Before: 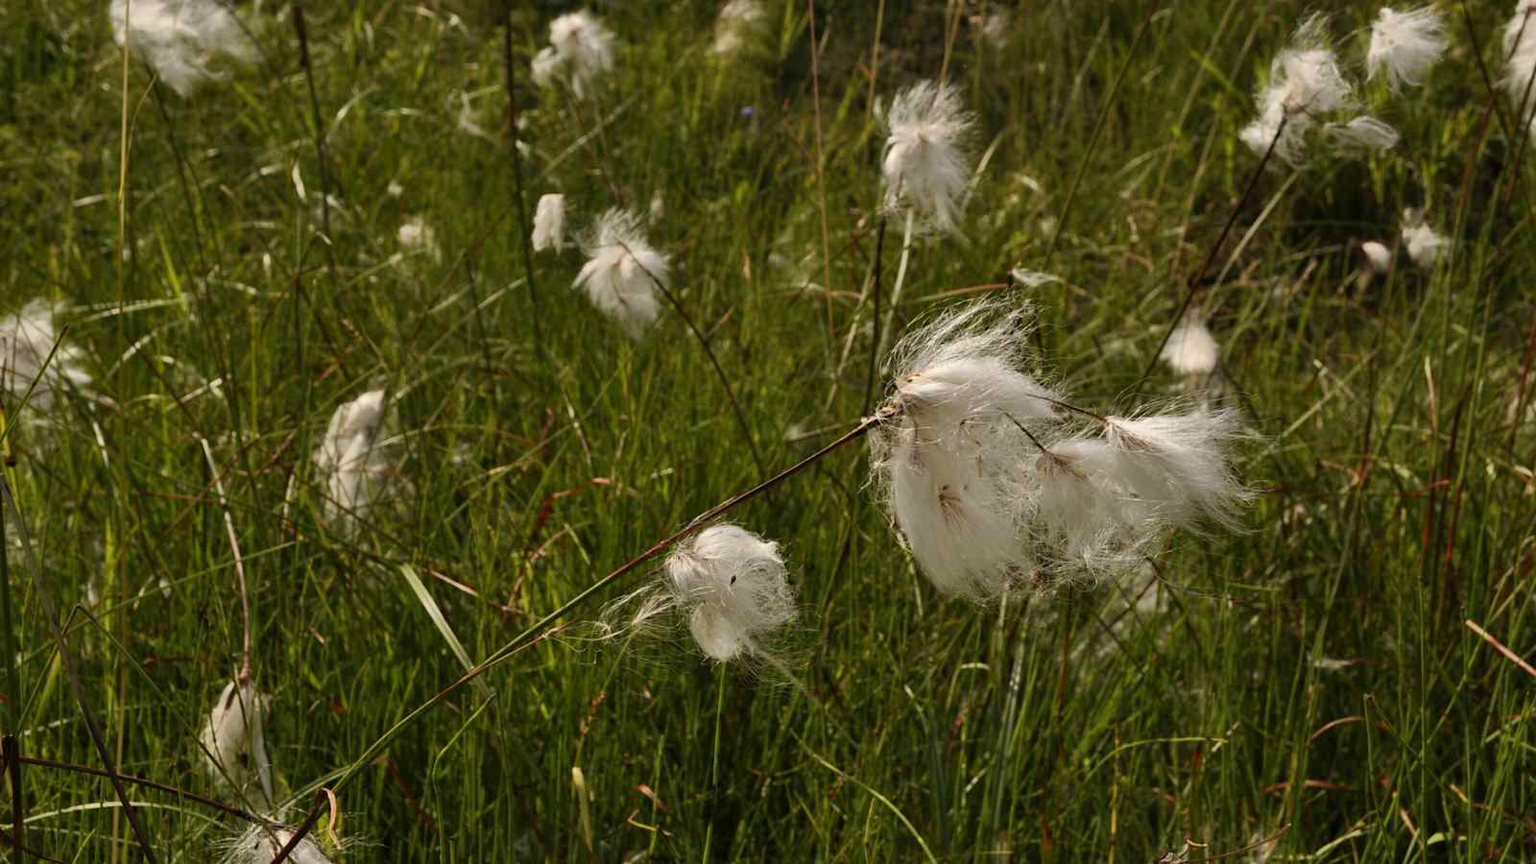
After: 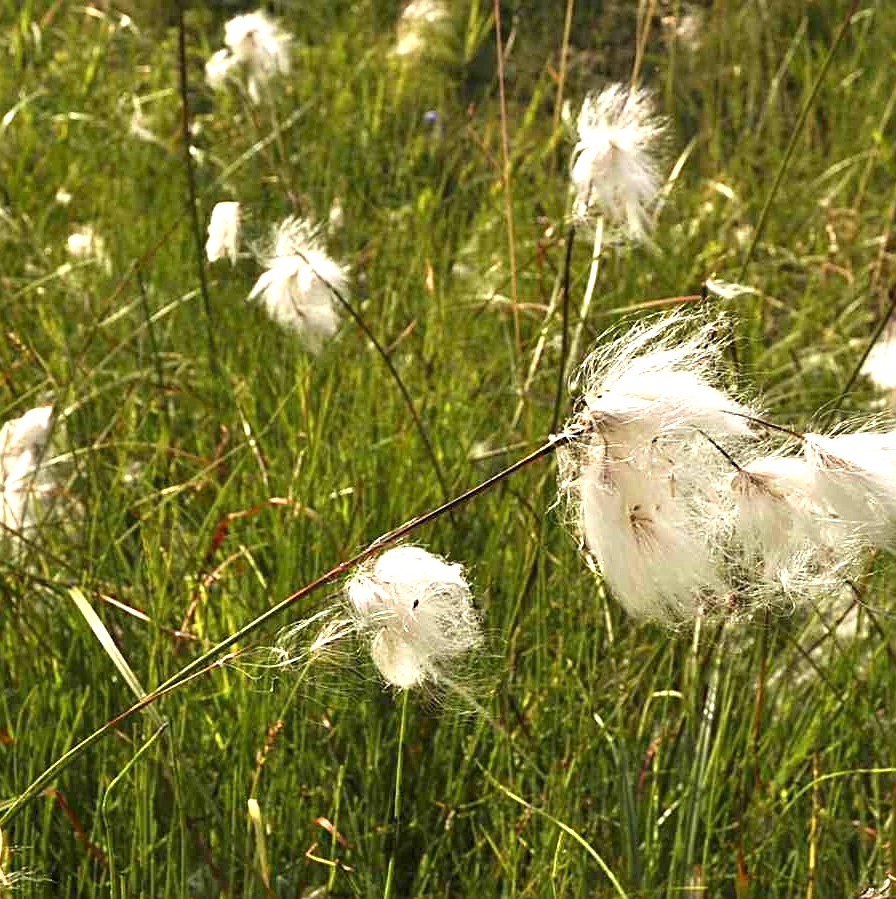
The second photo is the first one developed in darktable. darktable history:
tone equalizer: -8 EV 0.081 EV, mask exposure compensation -0.488 EV
exposure: black level correction 0, exposure 1.445 EV, compensate highlight preservation false
crop: left 21.807%, right 22.155%, bottom 0.005%
sharpen: on, module defaults
